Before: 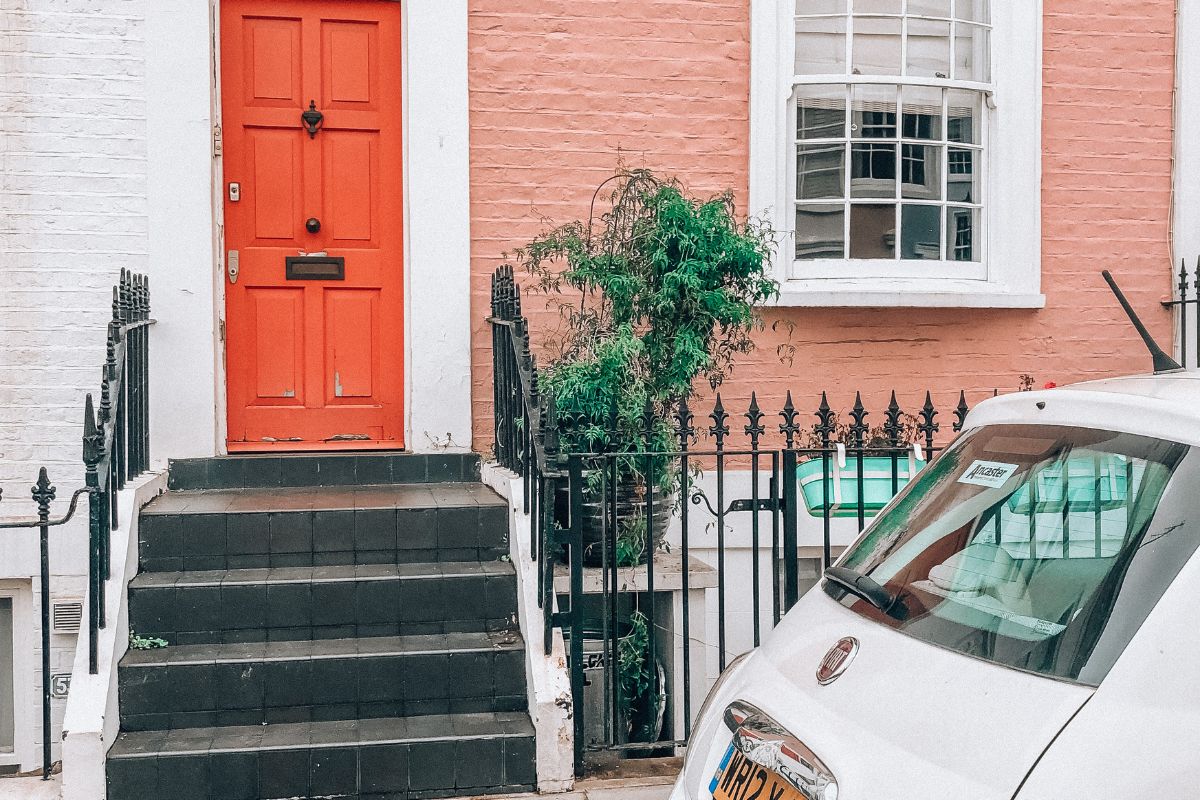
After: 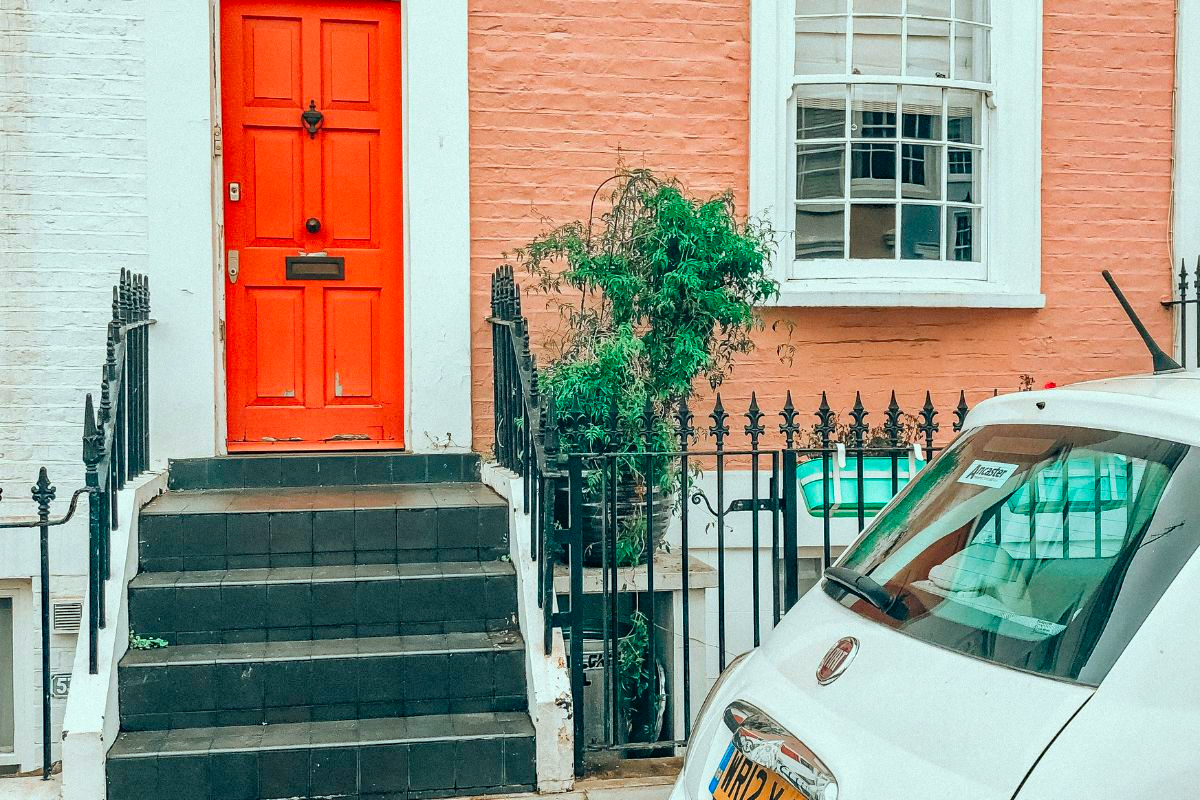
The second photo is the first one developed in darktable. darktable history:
contrast brightness saturation: contrast 0.048, brightness 0.061, saturation 0.009
haze removal: adaptive false
shadows and highlights: shadows 29.34, highlights -29.26, low approximation 0.01, soften with gaussian
color correction: highlights a* -7.56, highlights b* 1.07, shadows a* -3.56, saturation 1.42
